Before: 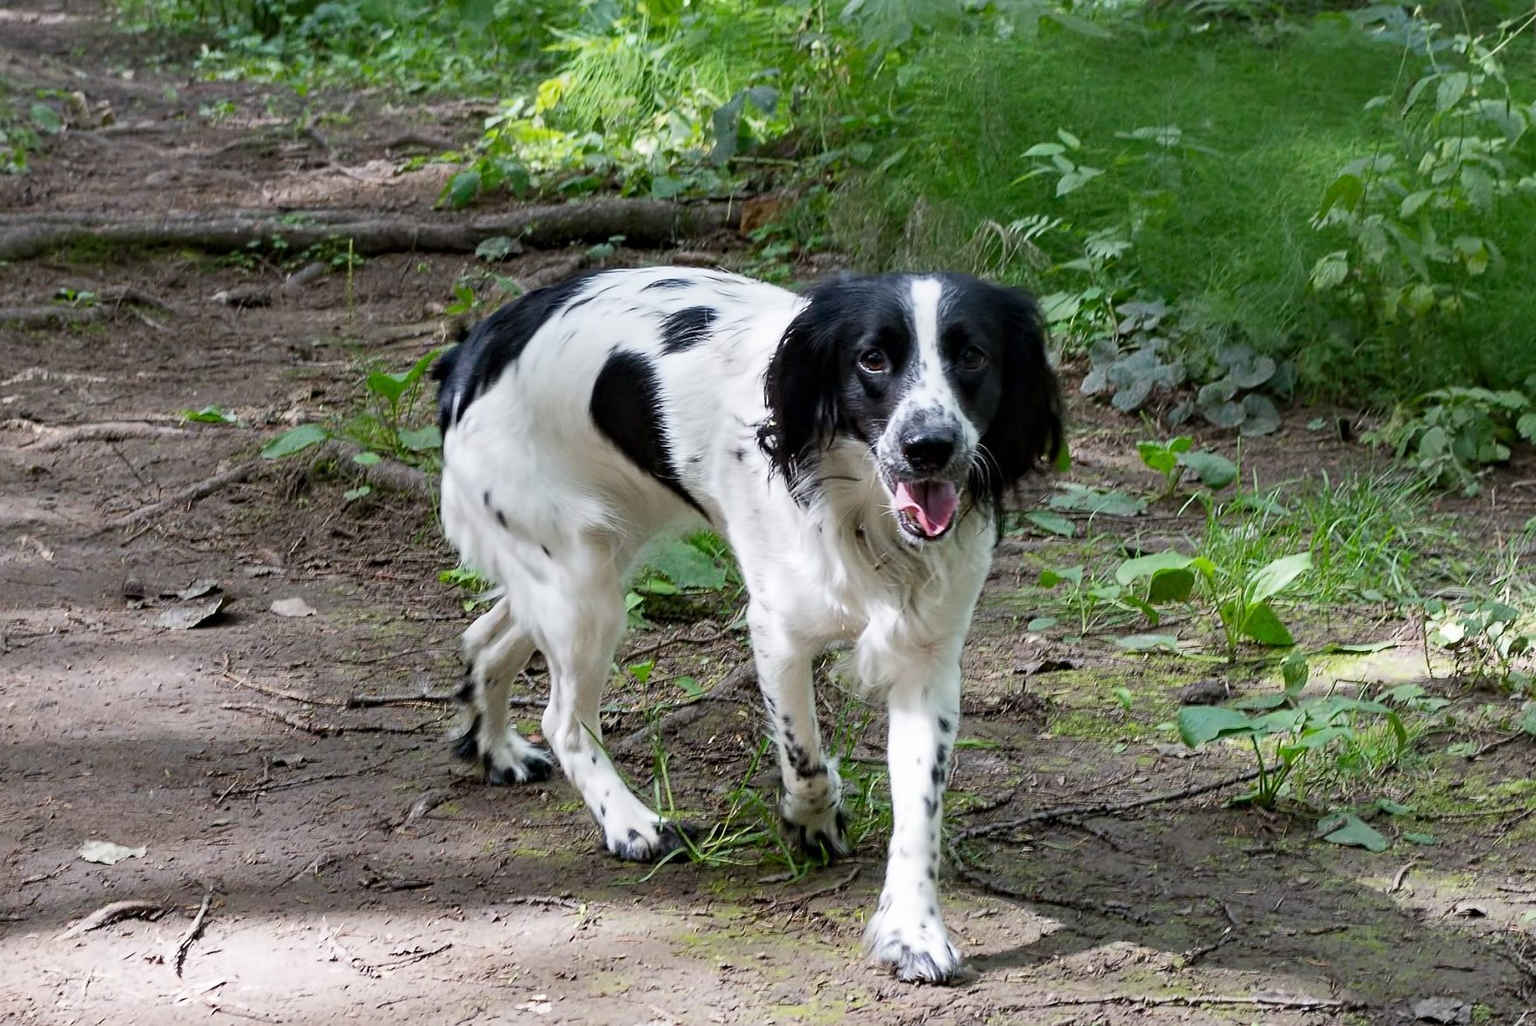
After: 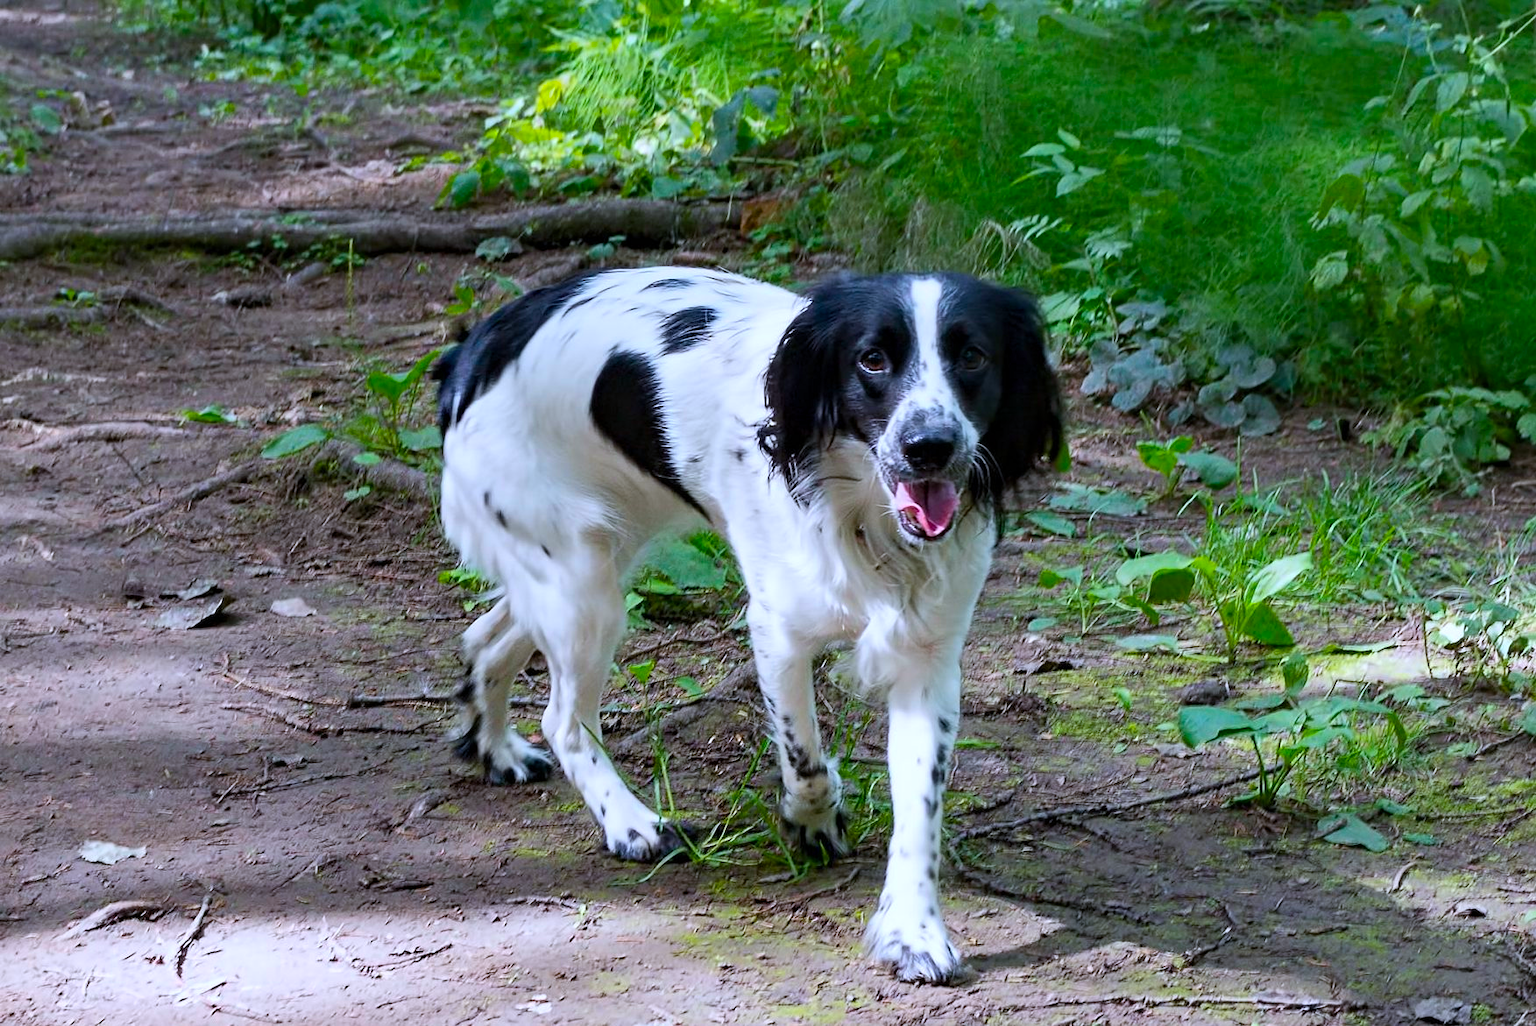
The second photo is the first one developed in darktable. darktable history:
color calibration: illuminant as shot in camera, x 0.366, y 0.378, temperature 4422.62 K
color balance rgb: perceptual saturation grading › global saturation 31.144%, global vibrance 24.914%
